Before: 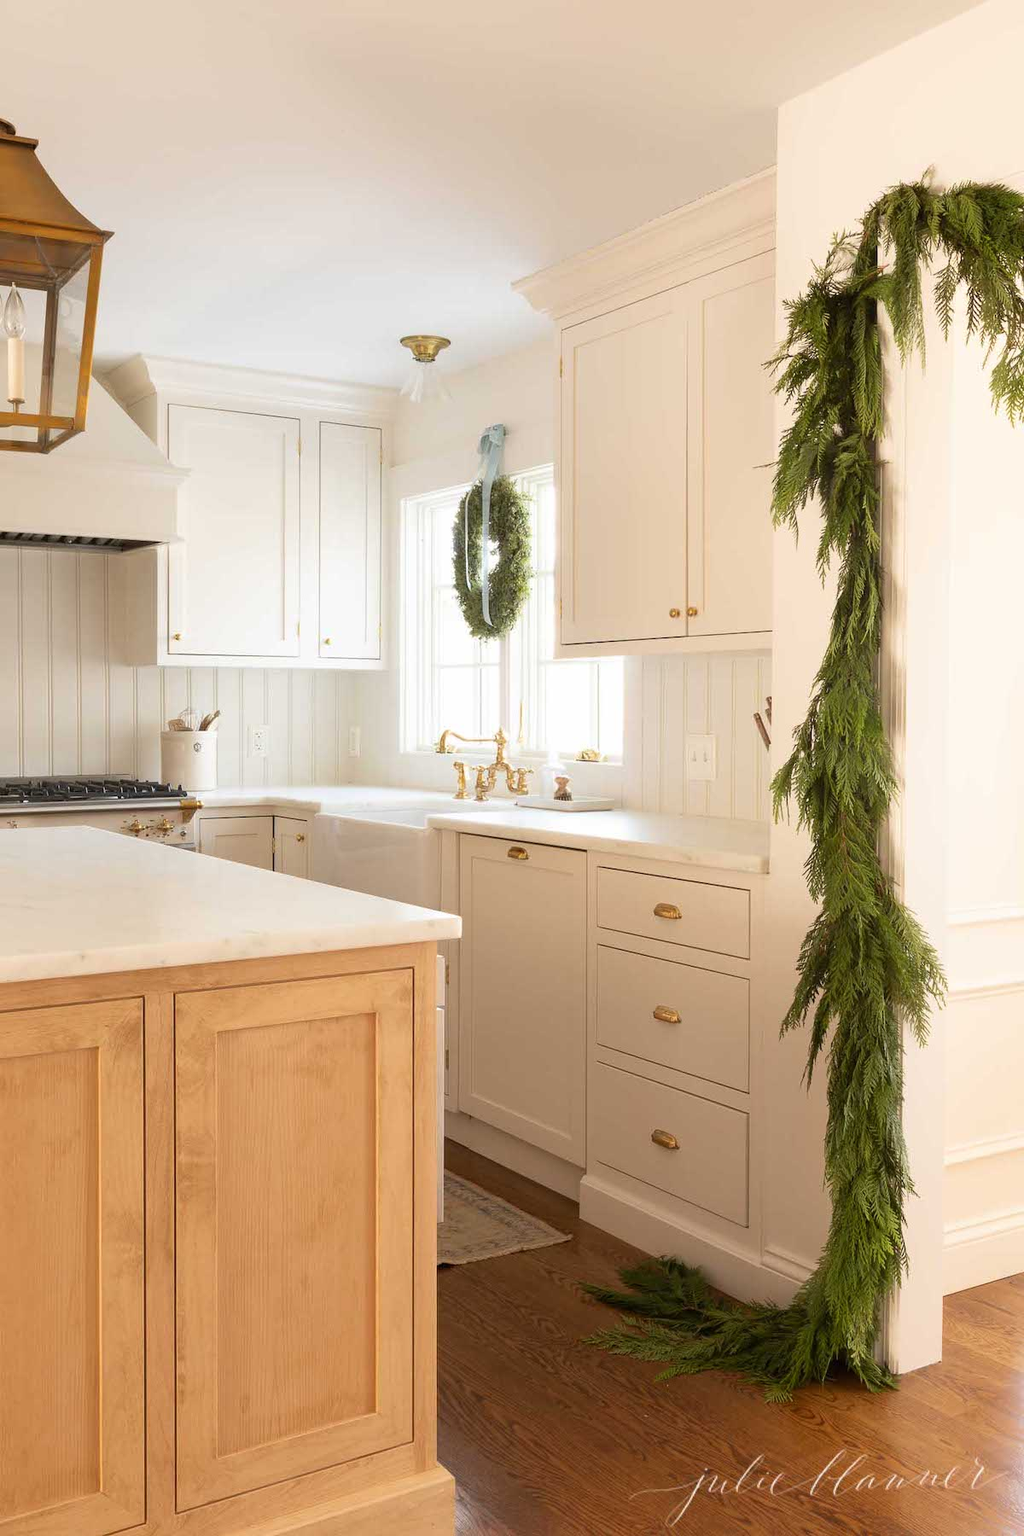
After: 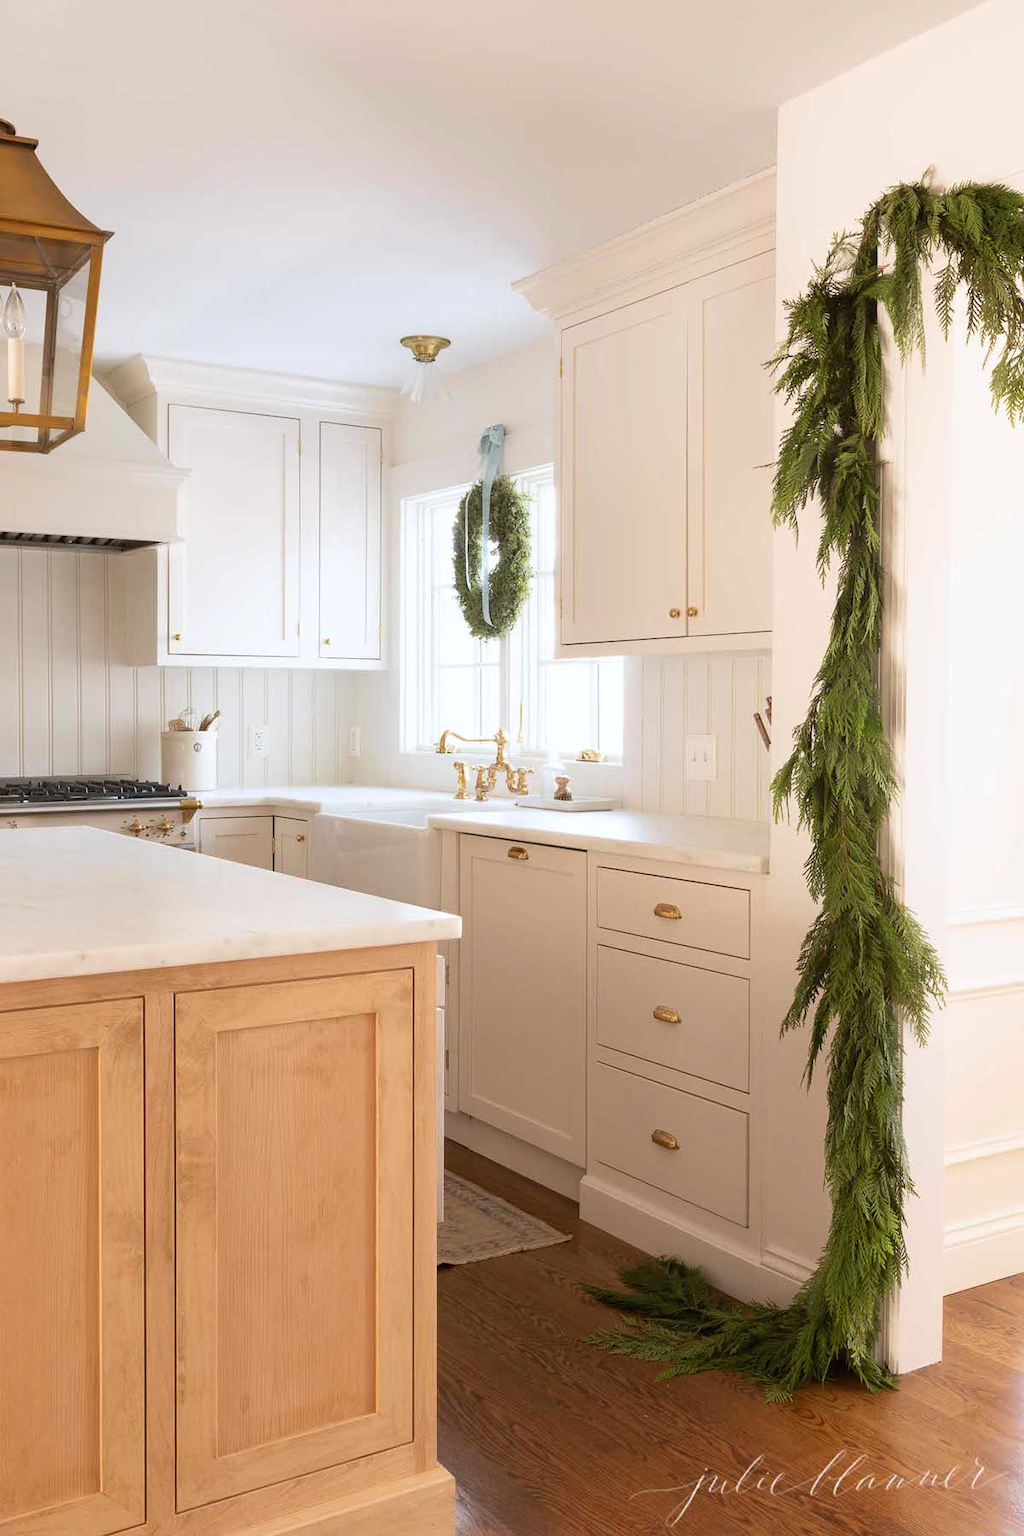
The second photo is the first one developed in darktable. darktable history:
color correction: highlights a* -0.116, highlights b* -5.54, shadows a* -0.144, shadows b* -0.095
